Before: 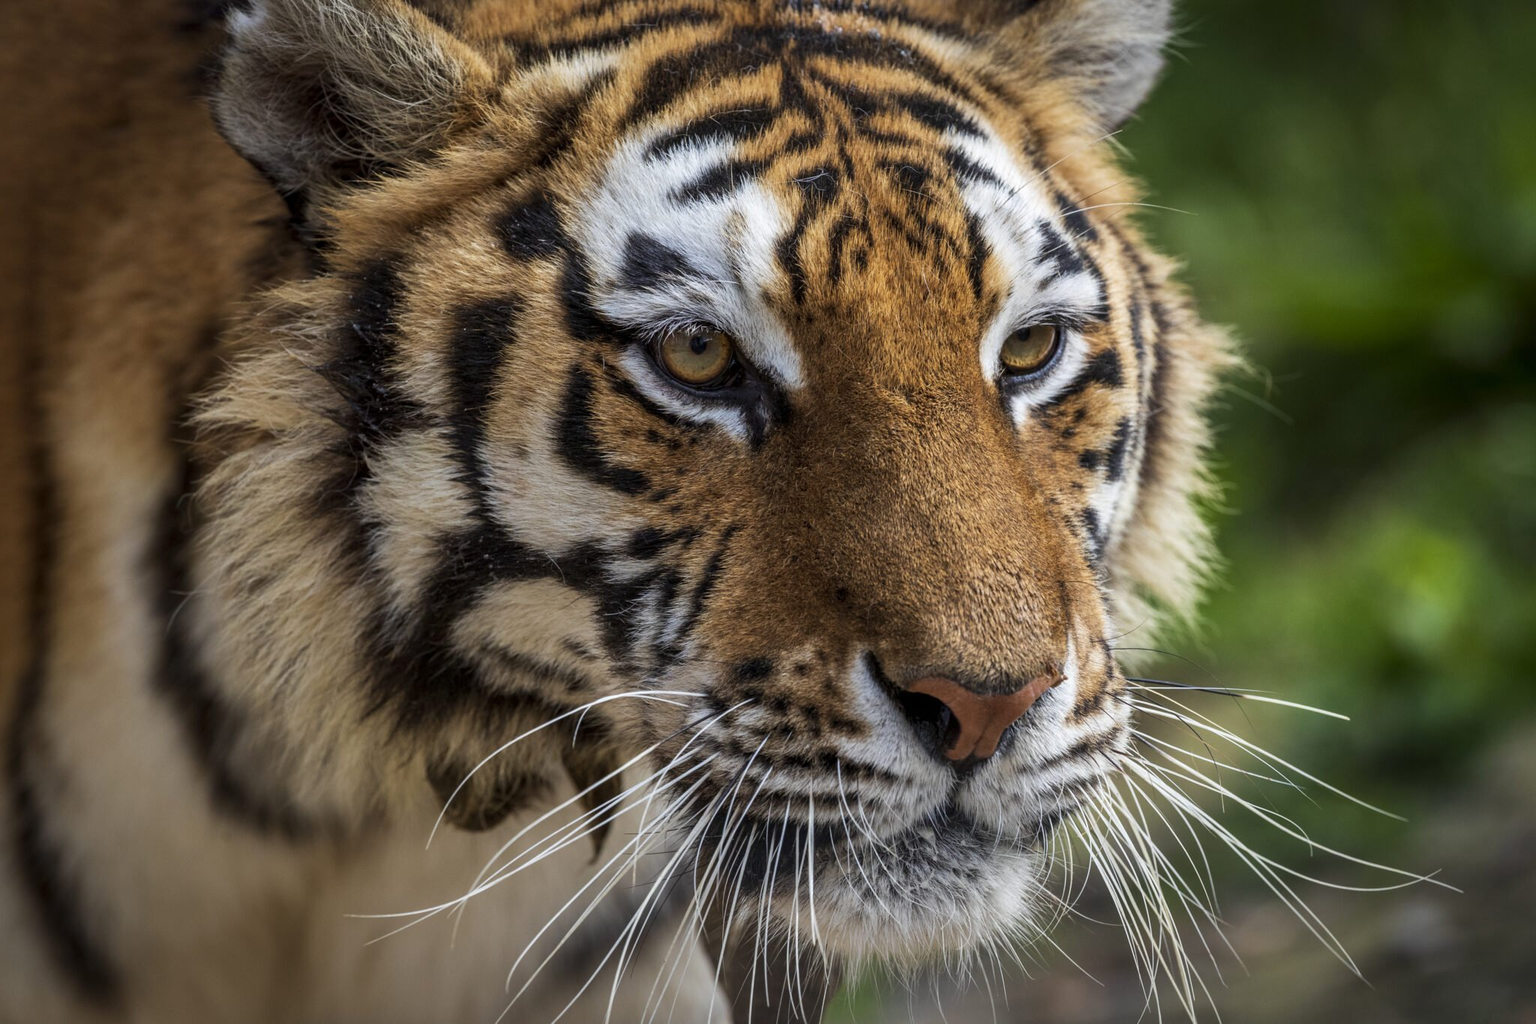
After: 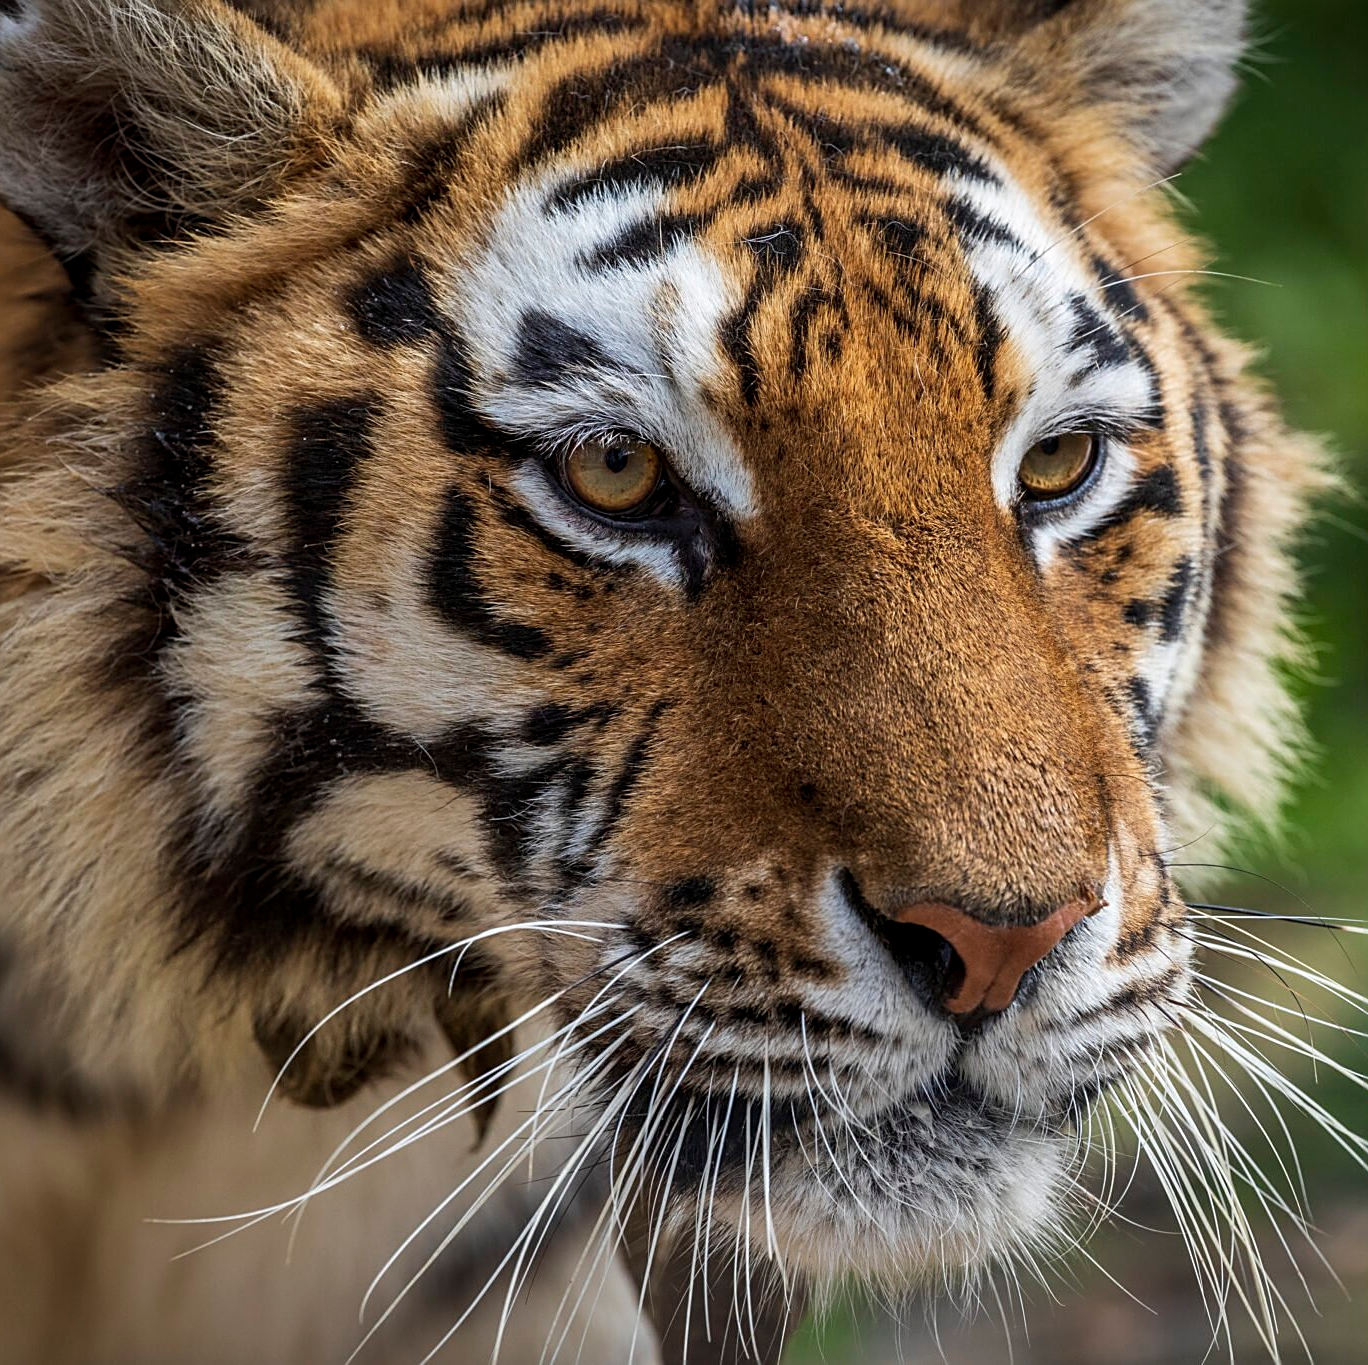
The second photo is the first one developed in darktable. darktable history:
crop: left 15.407%, right 17.771%
sharpen: on, module defaults
